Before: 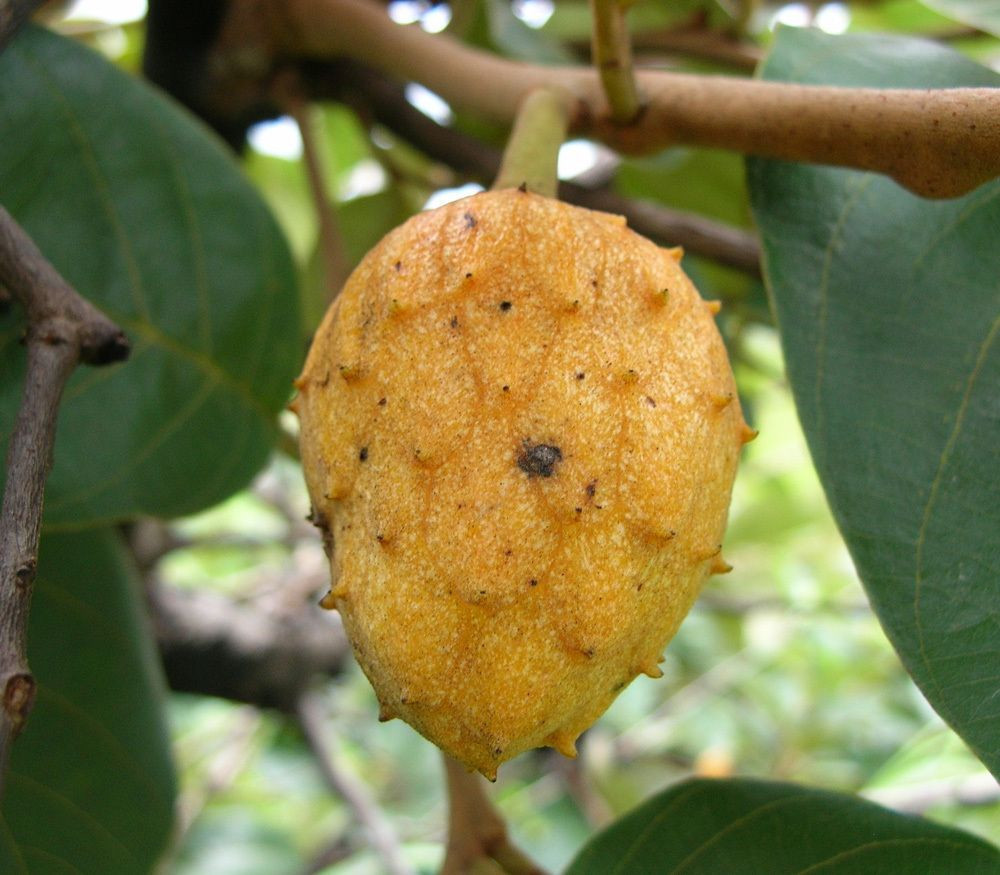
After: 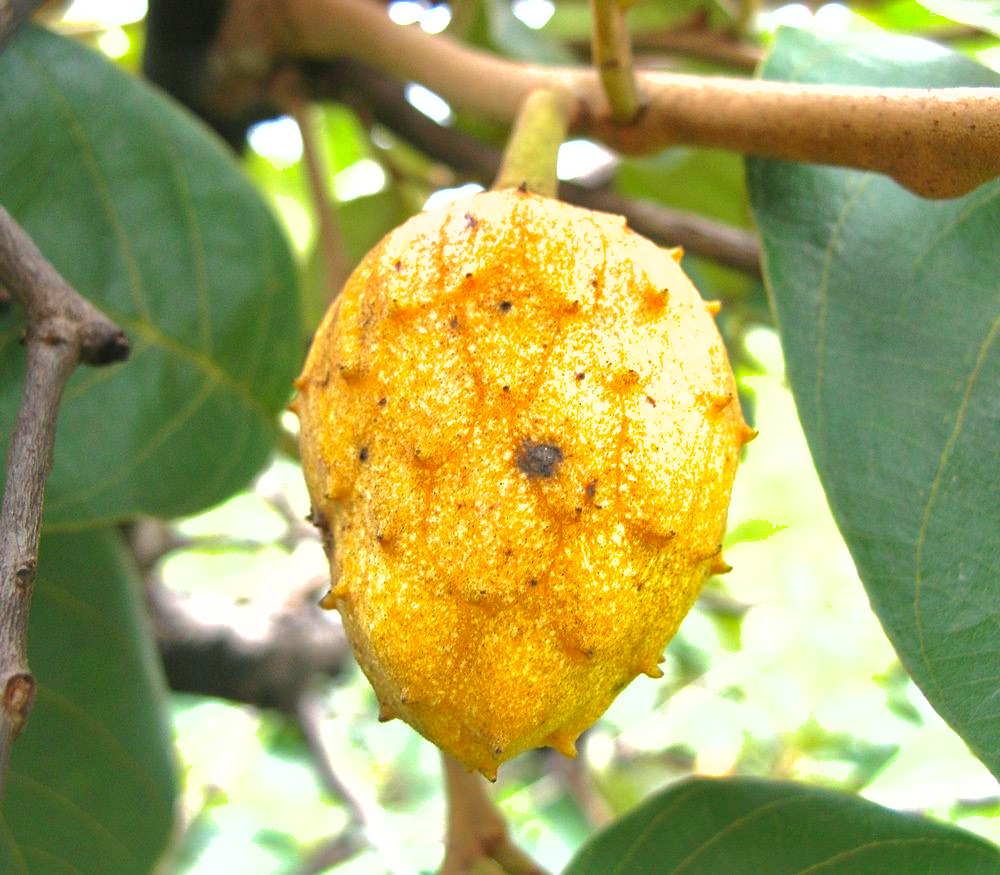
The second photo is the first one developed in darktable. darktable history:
shadows and highlights: on, module defaults
exposure: black level correction 0, exposure 1.2 EV, compensate highlight preservation false
tone equalizer: edges refinement/feathering 500, mask exposure compensation -1.57 EV, preserve details no
